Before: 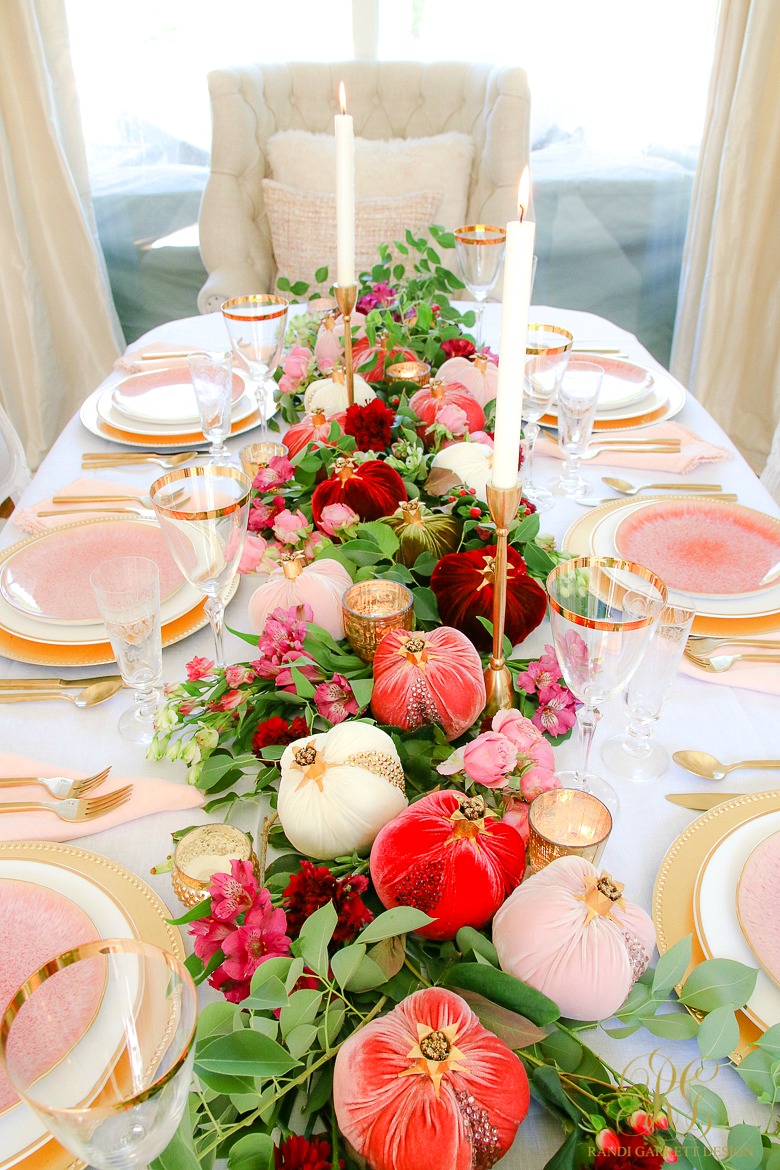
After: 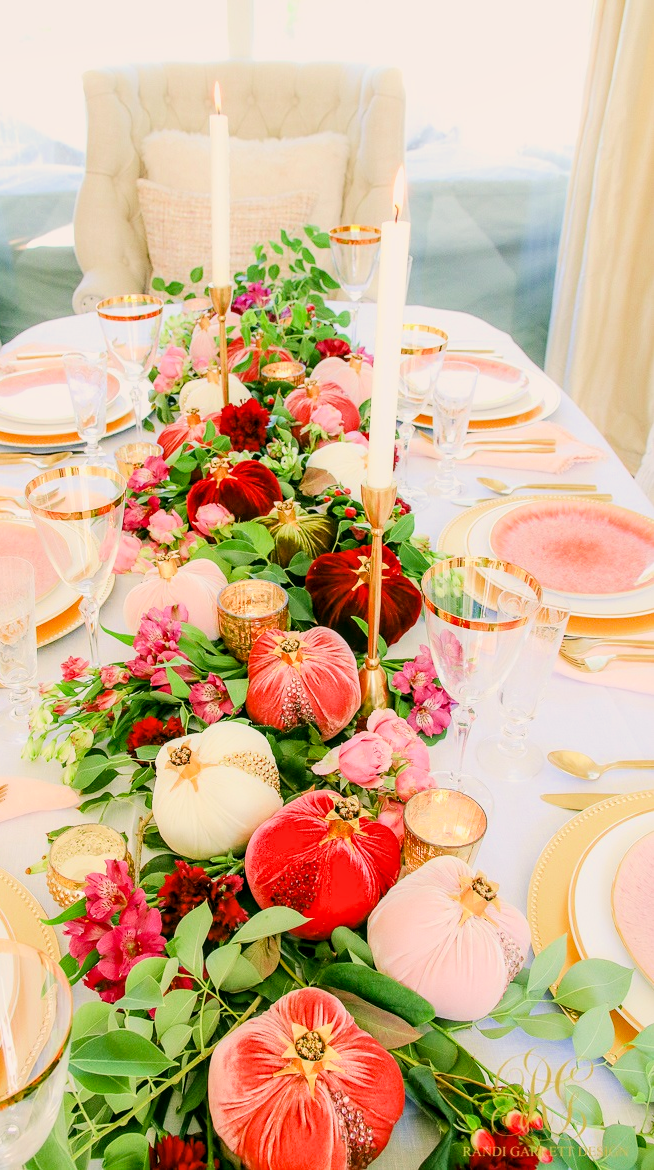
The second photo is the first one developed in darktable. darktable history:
crop: left 16.145%
exposure: black level correction 0, exposure 0.7 EV, compensate exposure bias true, compensate highlight preservation false
filmic rgb: black relative exposure -7.65 EV, white relative exposure 4.56 EV, hardness 3.61, color science v6 (2022)
color correction: highlights a* 4.02, highlights b* 4.98, shadows a* -7.55, shadows b* 4.98
local contrast: on, module defaults
contrast brightness saturation: contrast 0.08, saturation 0.02
